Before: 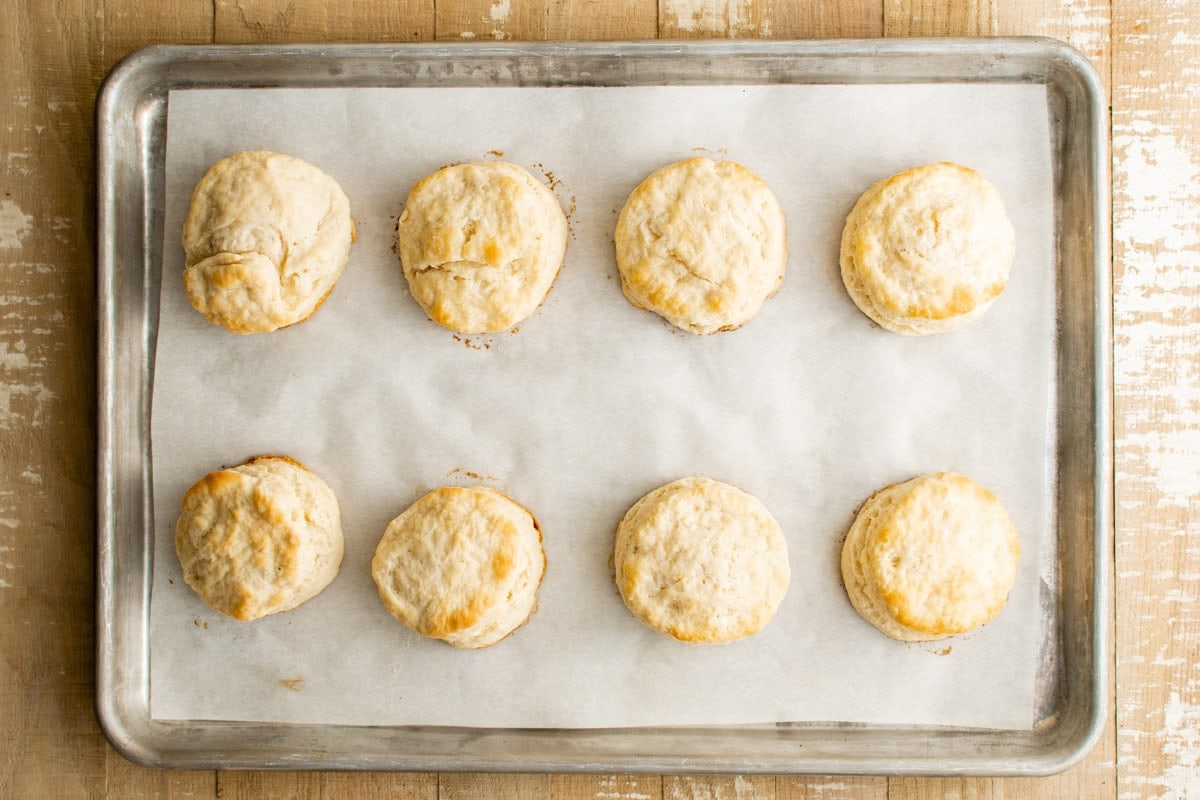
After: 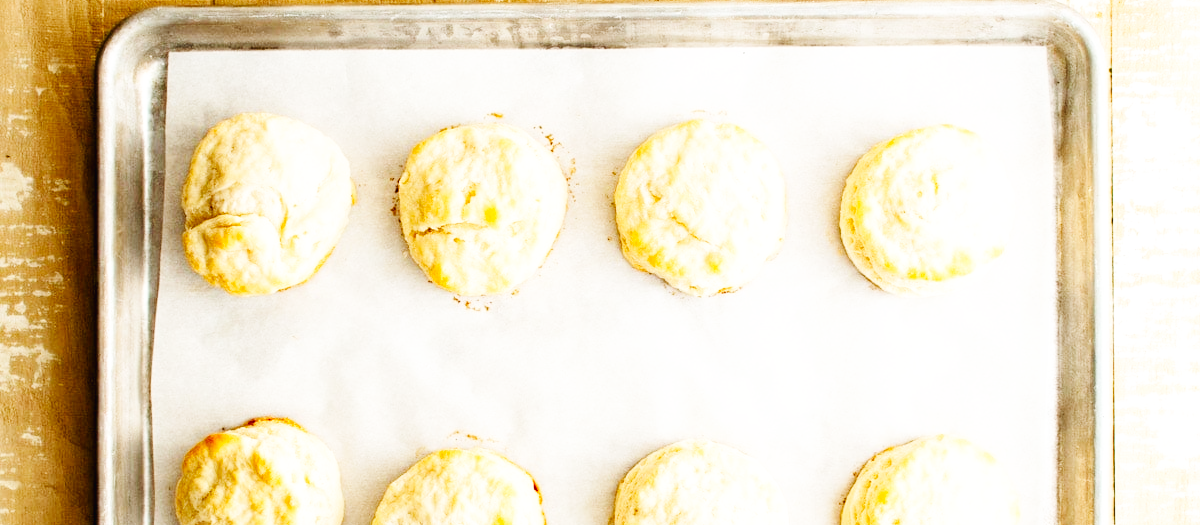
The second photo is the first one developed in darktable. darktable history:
contrast brightness saturation: saturation 0.13
crop and rotate: top 4.848%, bottom 29.503%
base curve: curves: ch0 [(0, 0.003) (0.001, 0.002) (0.006, 0.004) (0.02, 0.022) (0.048, 0.086) (0.094, 0.234) (0.162, 0.431) (0.258, 0.629) (0.385, 0.8) (0.548, 0.918) (0.751, 0.988) (1, 1)], preserve colors none
